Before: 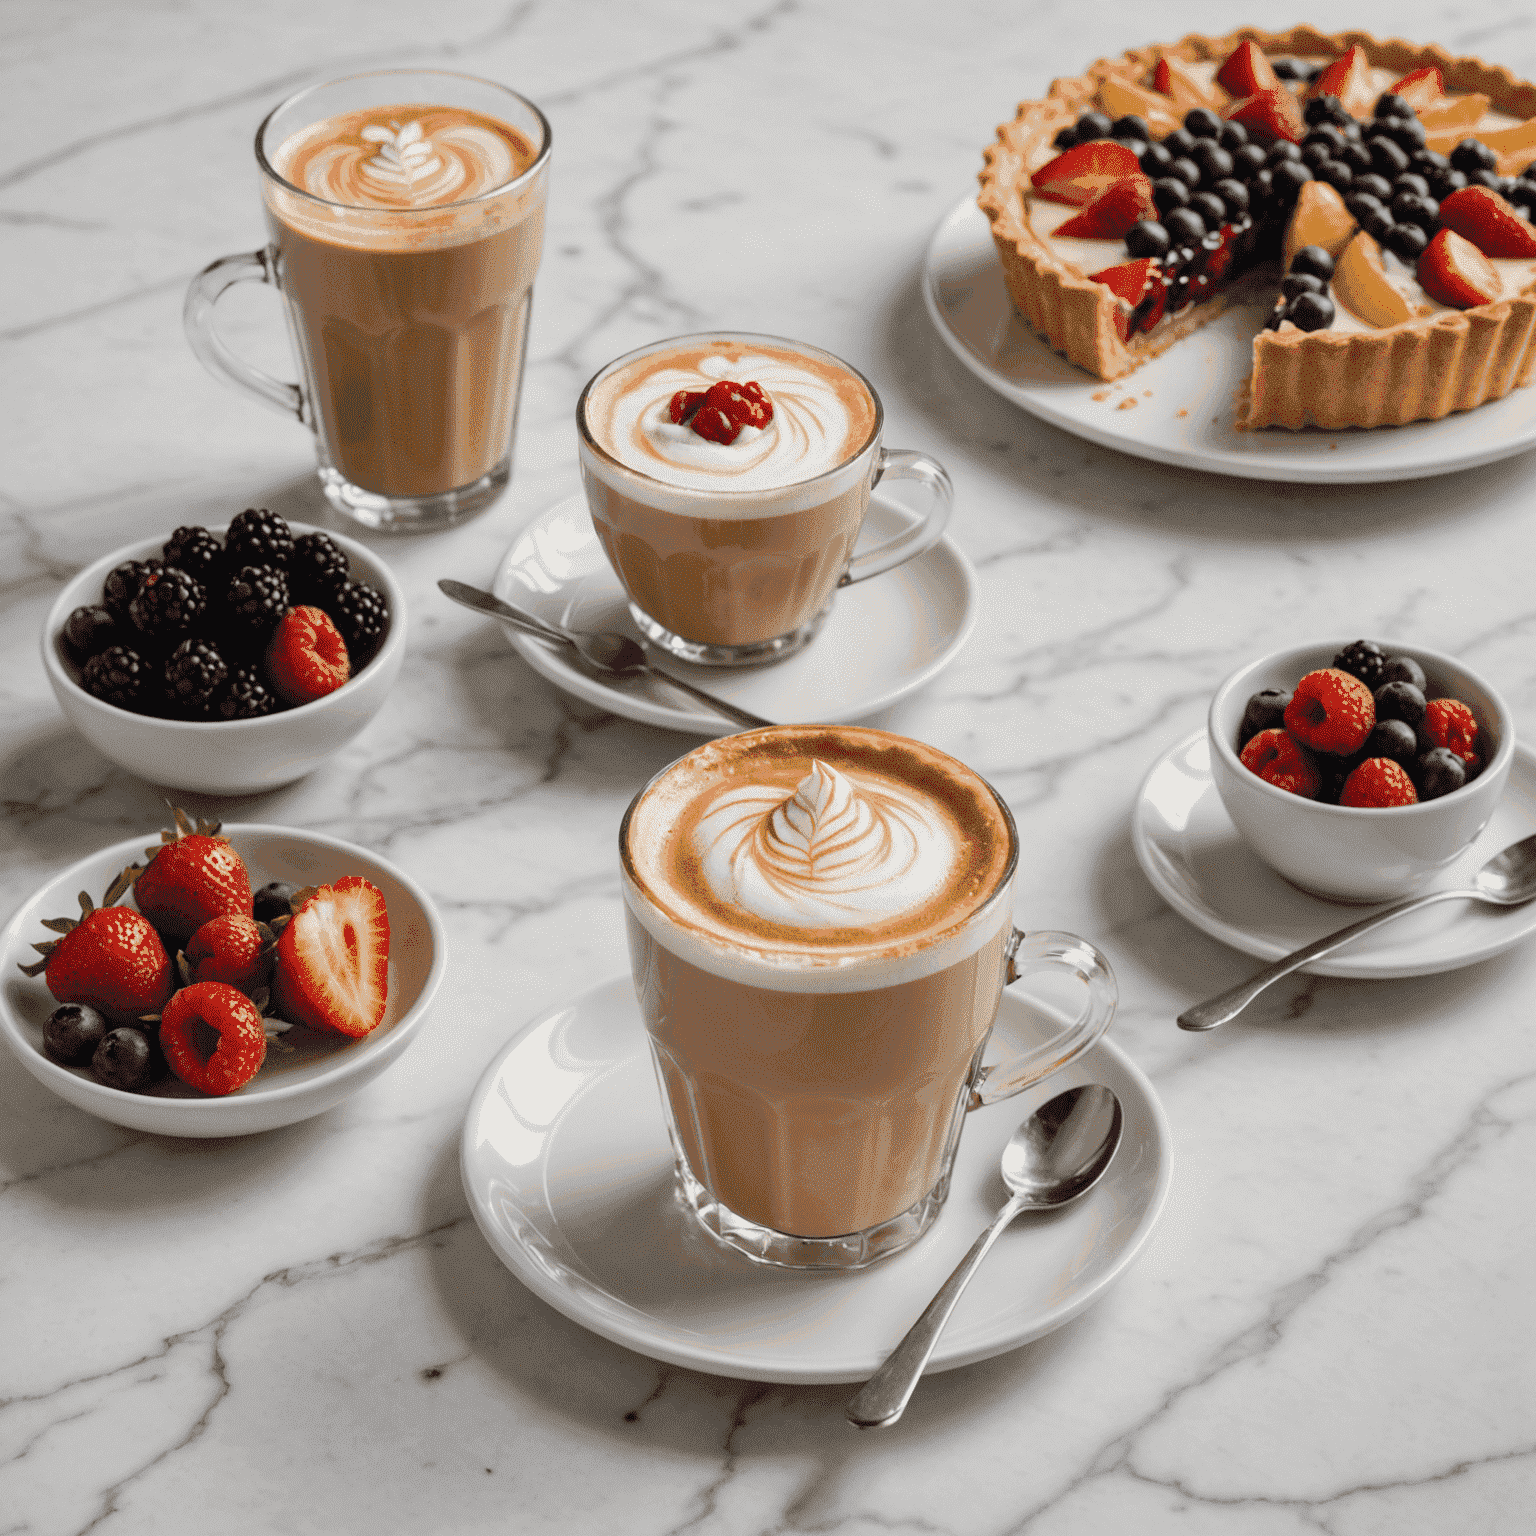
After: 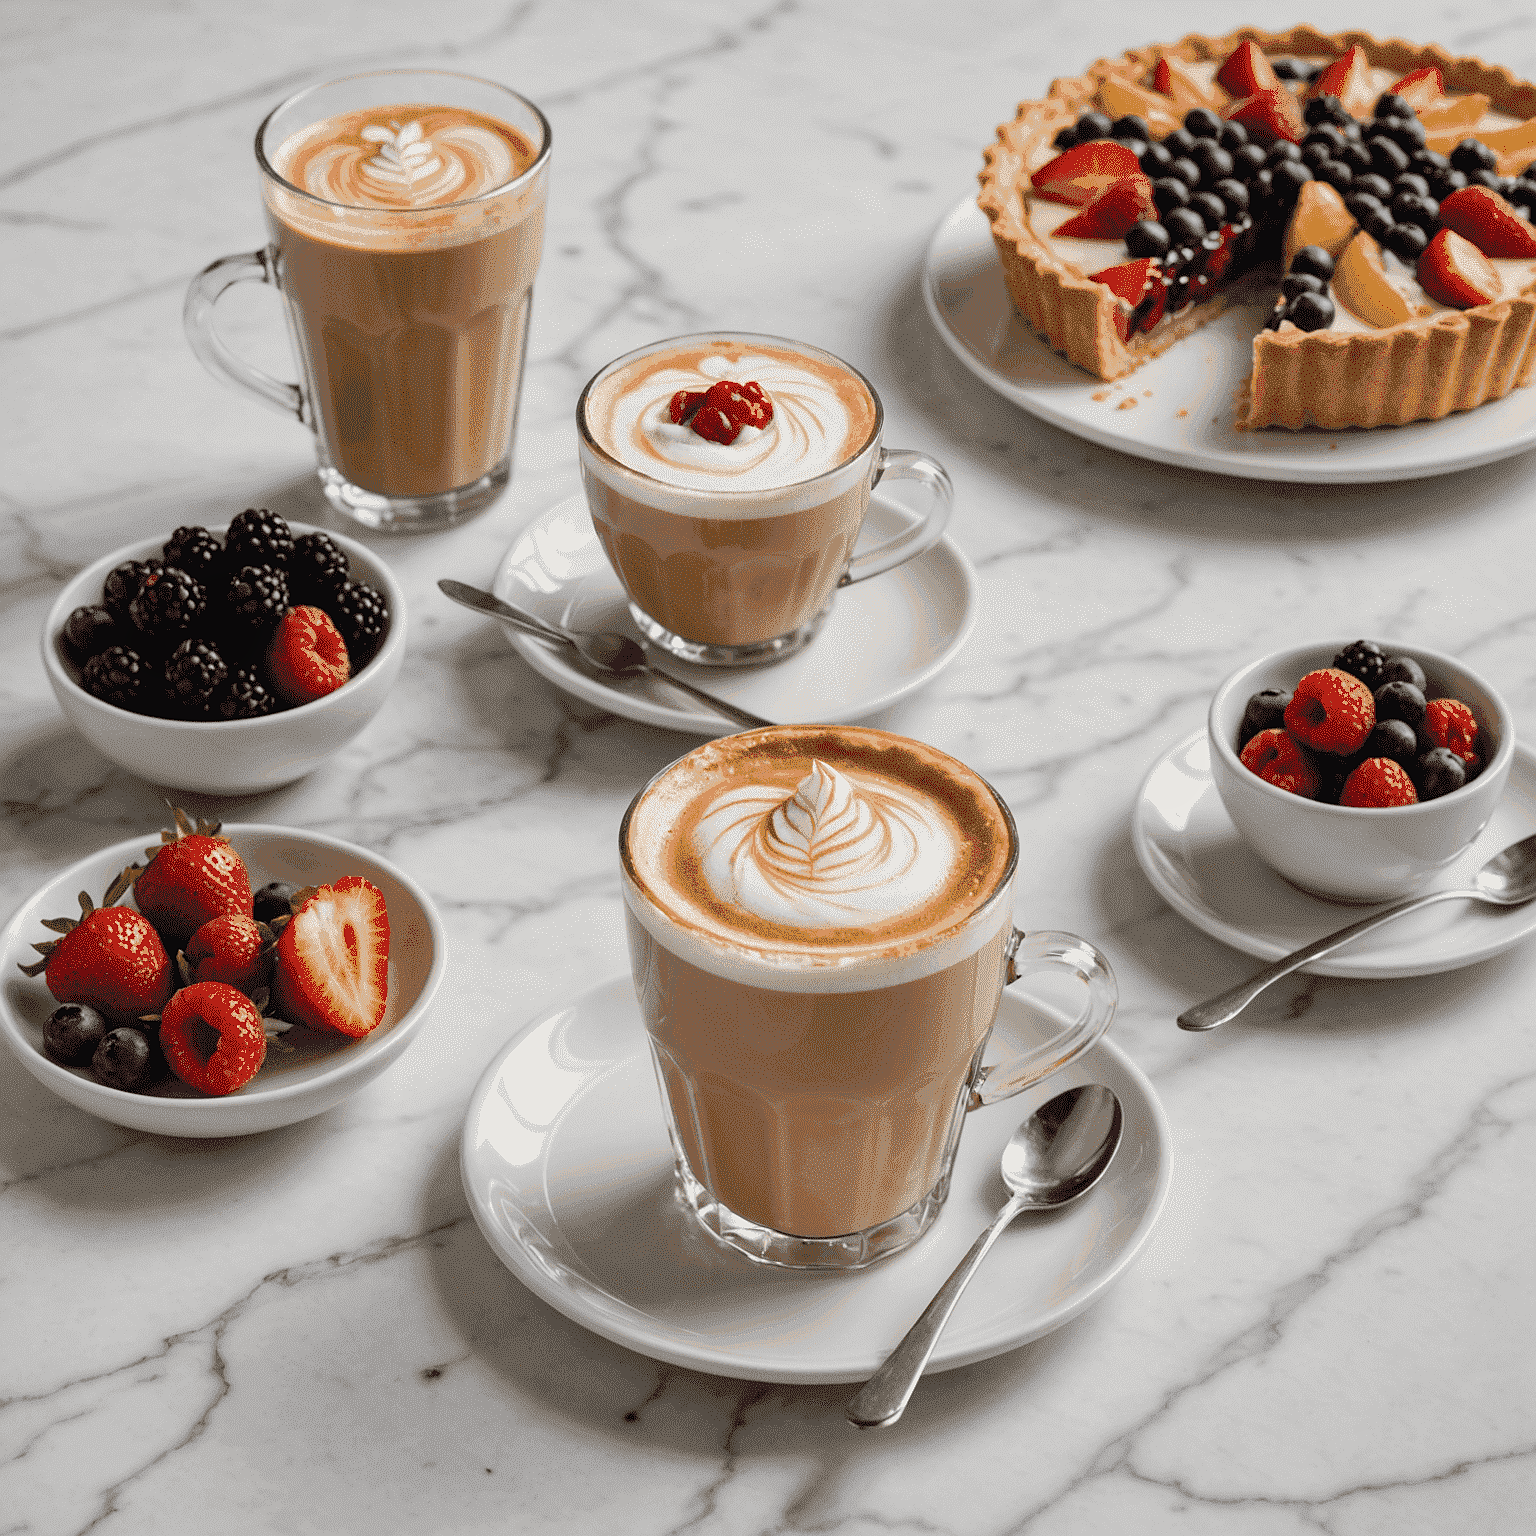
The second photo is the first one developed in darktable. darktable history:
tone equalizer: -8 EV -0.55 EV
sharpen: radius 0.969, amount 0.604
